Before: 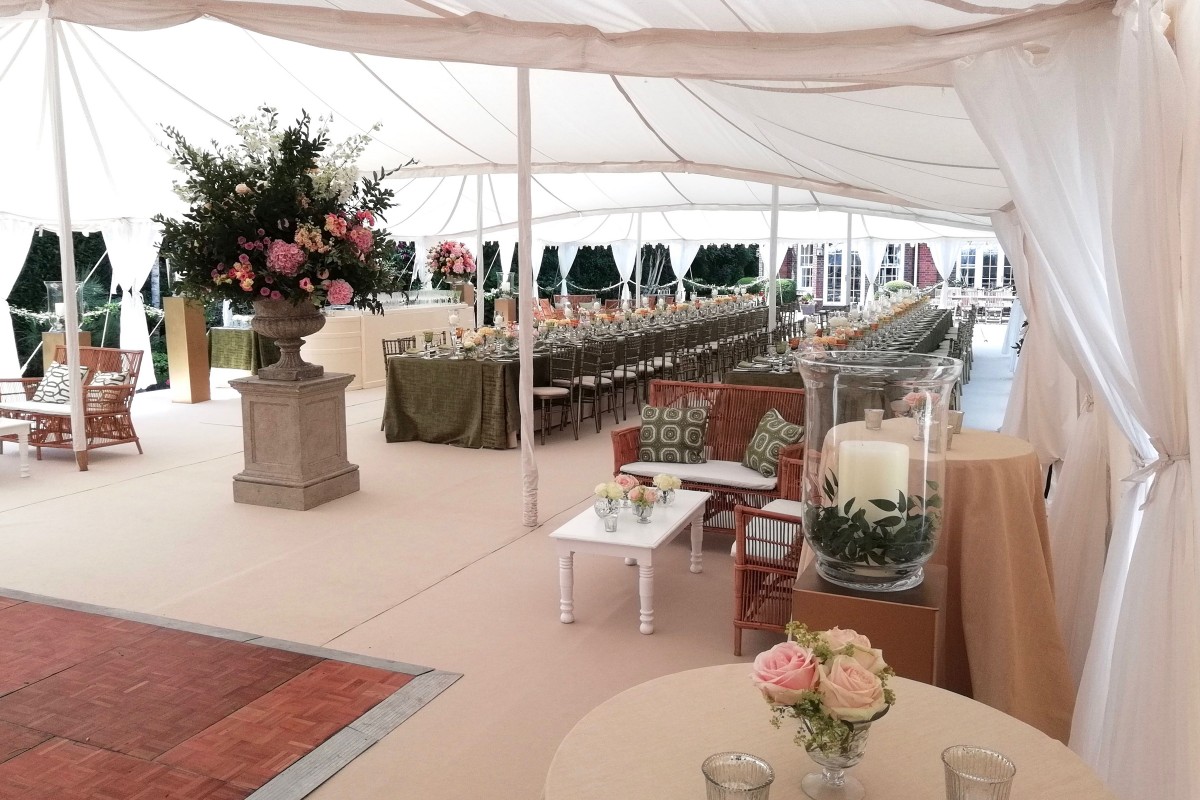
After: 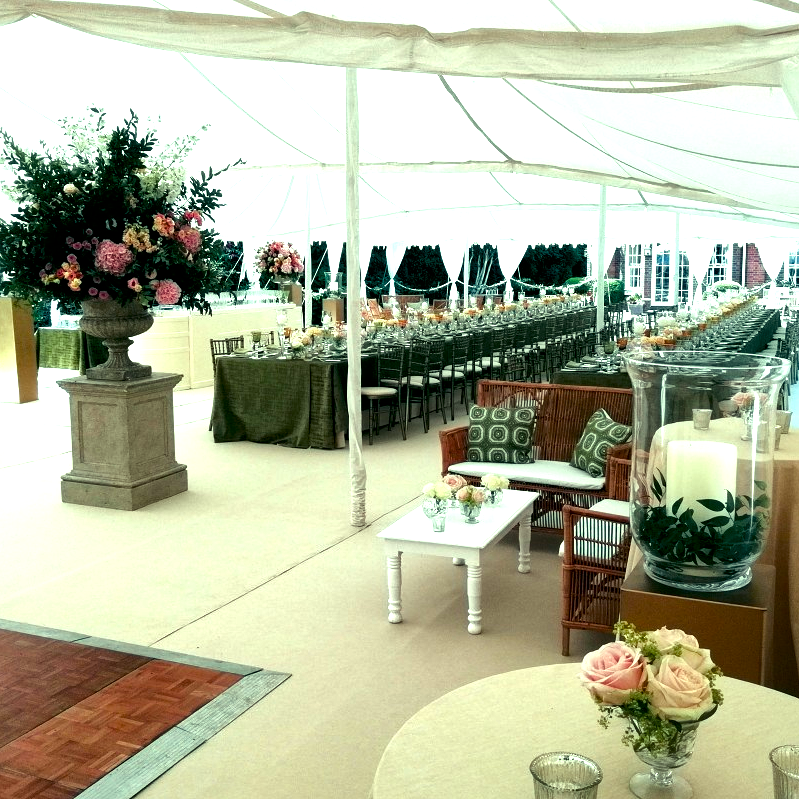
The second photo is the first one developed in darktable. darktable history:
local contrast: mode bilateral grid, contrast 25, coarseness 60, detail 151%, midtone range 0.2
crop and rotate: left 14.385%, right 18.948%
color balance rgb: shadows lift › luminance -7.7%, shadows lift › chroma 2.13%, shadows lift › hue 165.27°, power › luminance -7.77%, power › chroma 1.1%, power › hue 215.88°, highlights gain › luminance 15.15%, highlights gain › chroma 7%, highlights gain › hue 125.57°, global offset › luminance -0.33%, global offset › chroma 0.11%, global offset › hue 165.27°, perceptual saturation grading › global saturation 24.42%, perceptual saturation grading › highlights -24.42%, perceptual saturation grading › mid-tones 24.42%, perceptual saturation grading › shadows 40%, perceptual brilliance grading › global brilliance -5%, perceptual brilliance grading › highlights 24.42%, perceptual brilliance grading › mid-tones 7%, perceptual brilliance grading › shadows -5%
